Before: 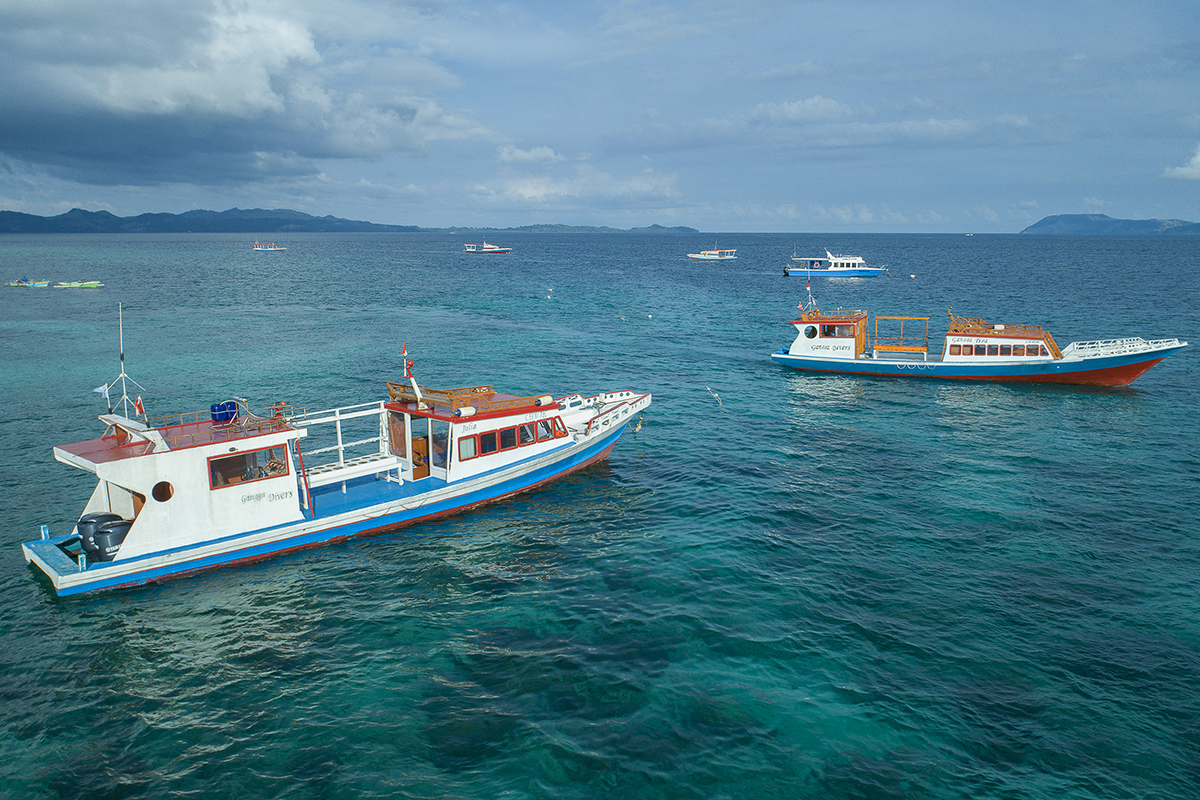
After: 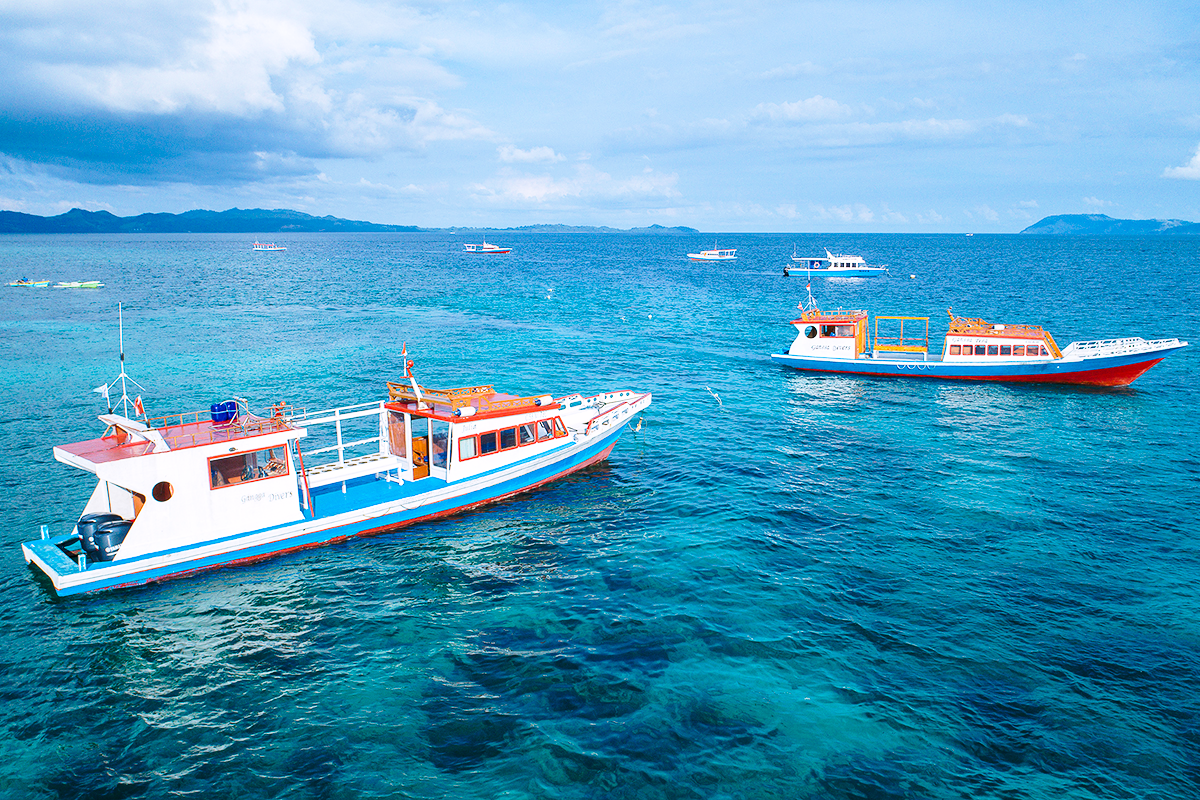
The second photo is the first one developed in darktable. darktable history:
base curve: curves: ch0 [(0, 0) (0.036, 0.037) (0.121, 0.228) (0.46, 0.76) (0.859, 0.983) (1, 1)], preserve colors none
white balance: red 1.066, blue 1.119
